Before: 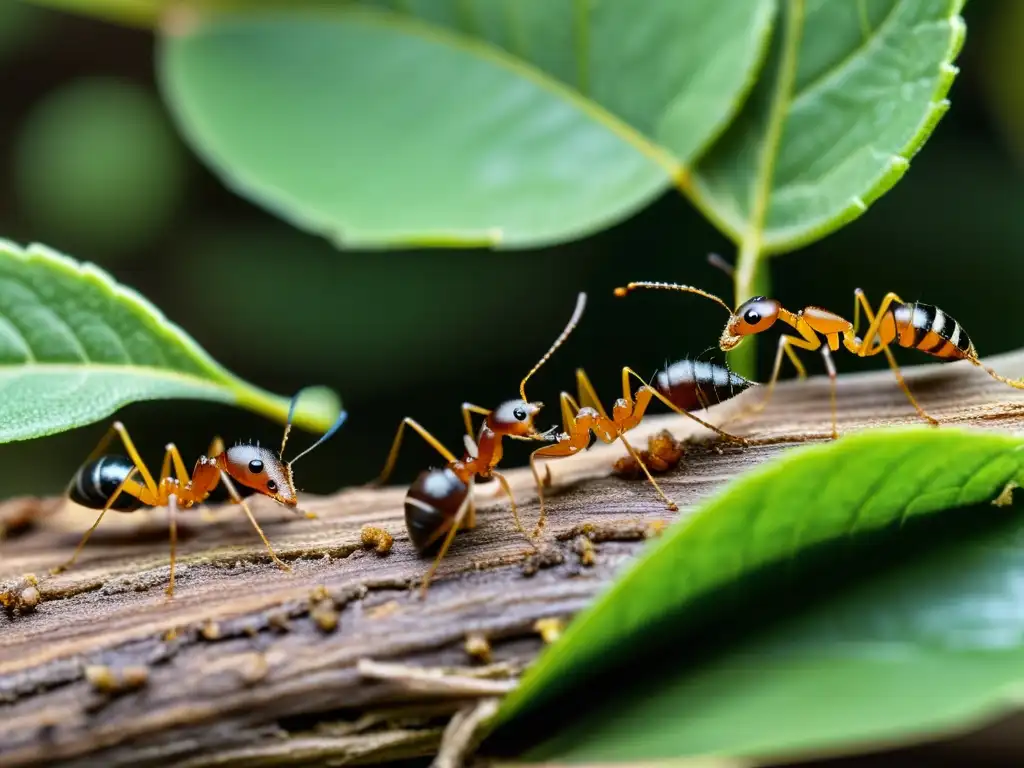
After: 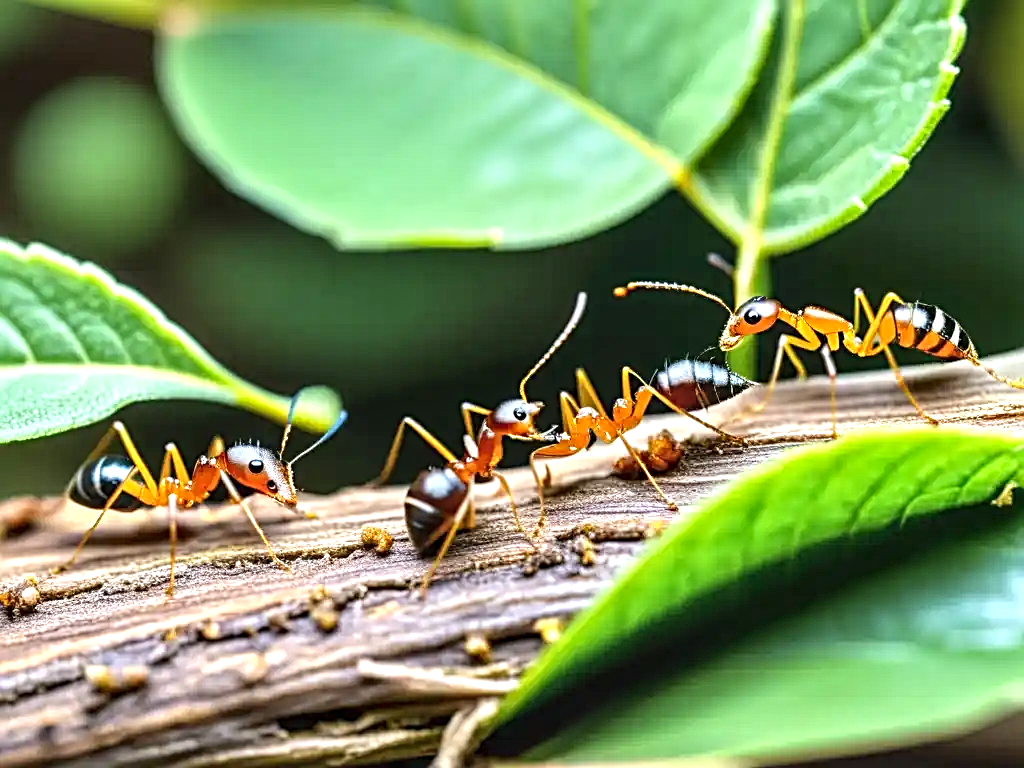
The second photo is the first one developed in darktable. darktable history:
exposure: exposure 1.061 EV, compensate highlight preservation false
sharpen: radius 3.119
tone equalizer: -8 EV -0.002 EV, -7 EV 0.005 EV, -6 EV -0.009 EV, -5 EV 0.011 EV, -4 EV -0.012 EV, -3 EV 0.007 EV, -2 EV -0.062 EV, -1 EV -0.293 EV, +0 EV -0.582 EV, smoothing diameter 2%, edges refinement/feathering 20, mask exposure compensation -1.57 EV, filter diffusion 5
local contrast: highlights 55%, shadows 52%, detail 130%, midtone range 0.452
